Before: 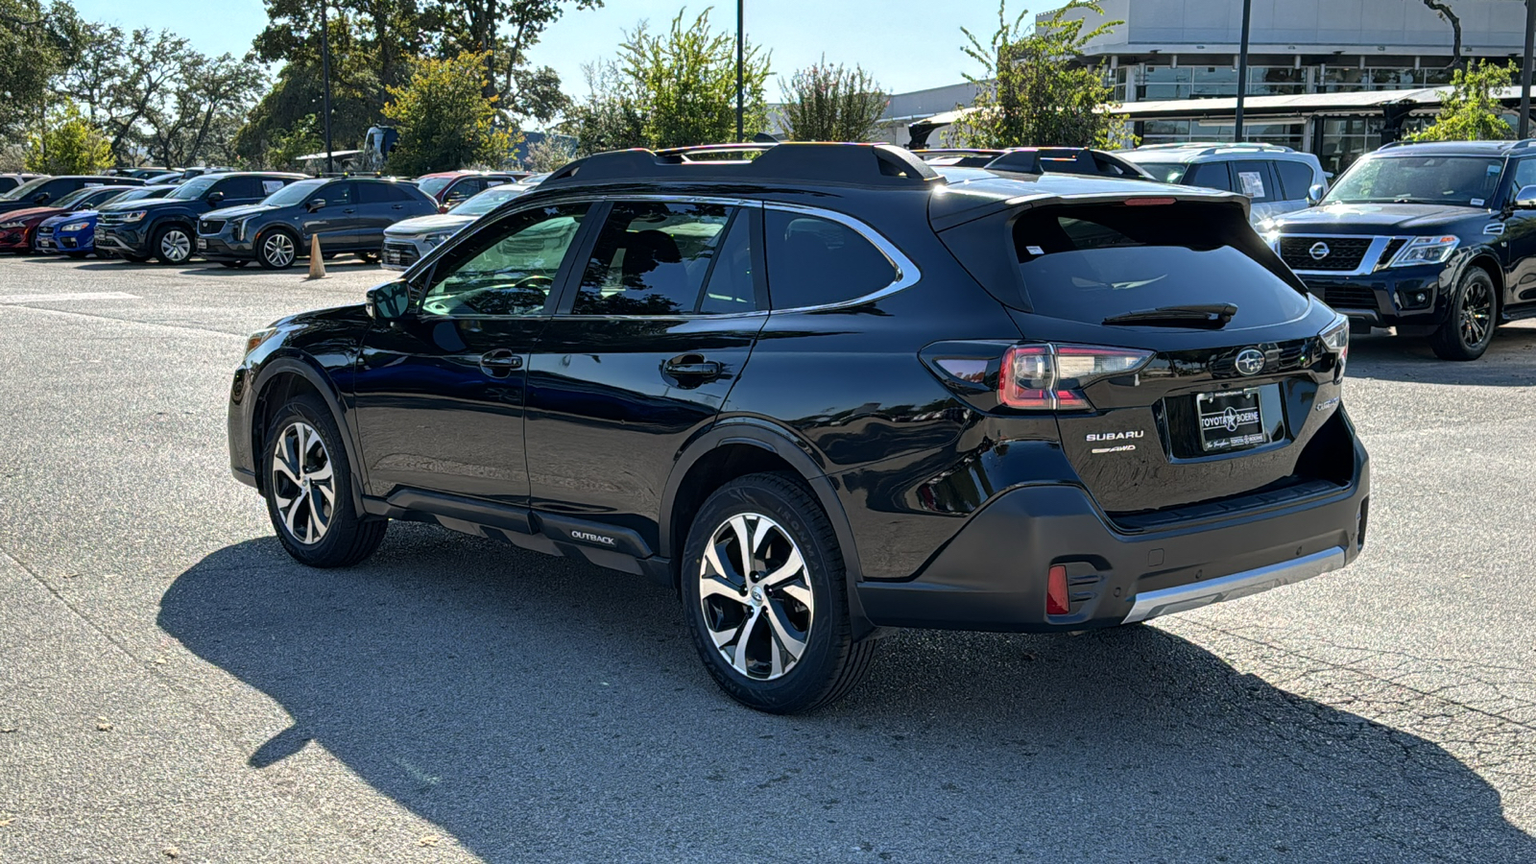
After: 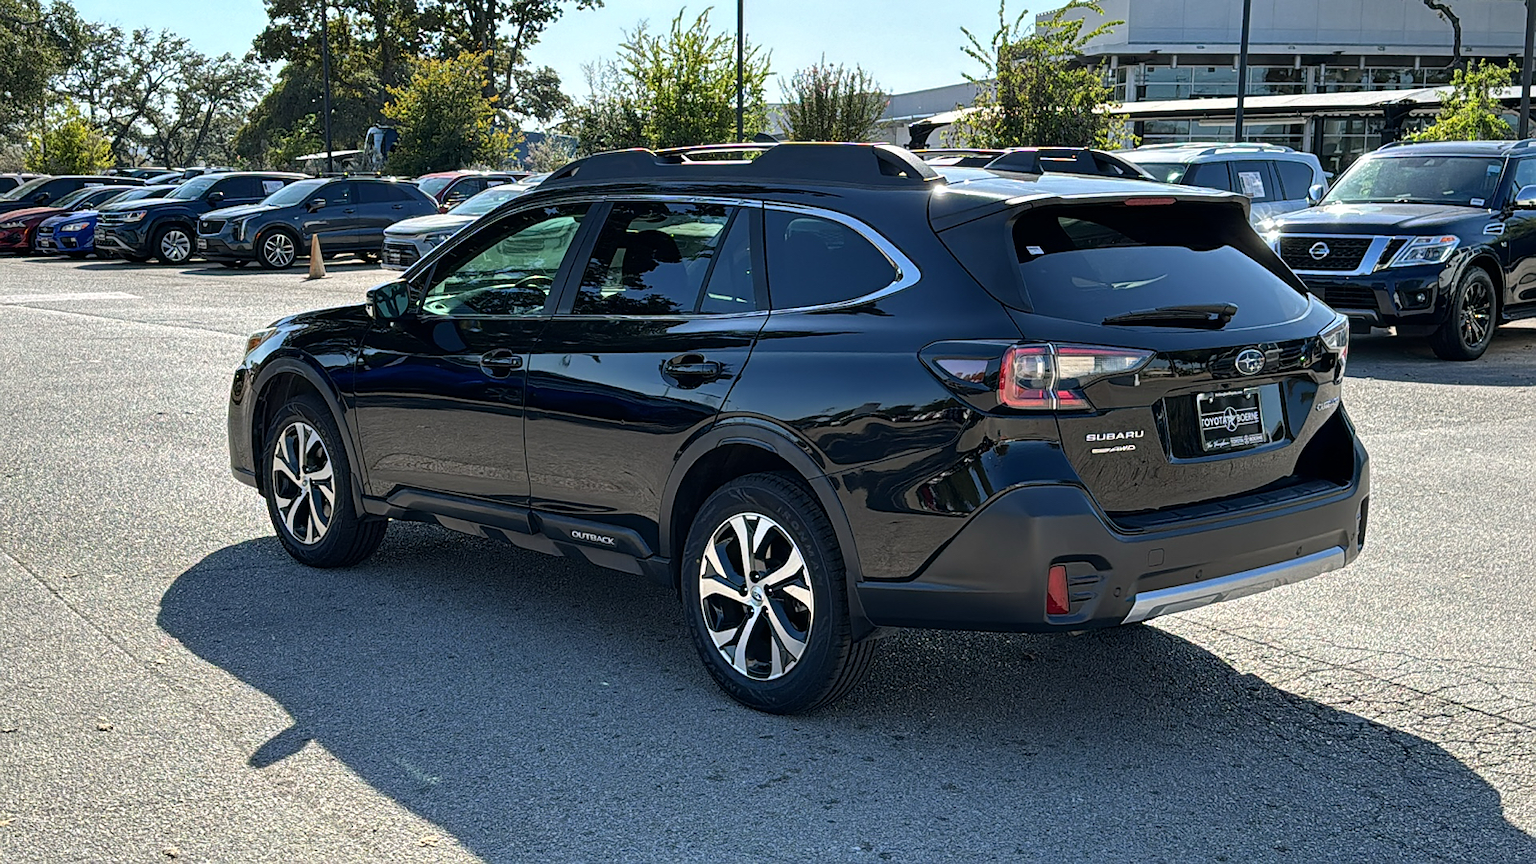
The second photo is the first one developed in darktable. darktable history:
sharpen: radius 1.016
